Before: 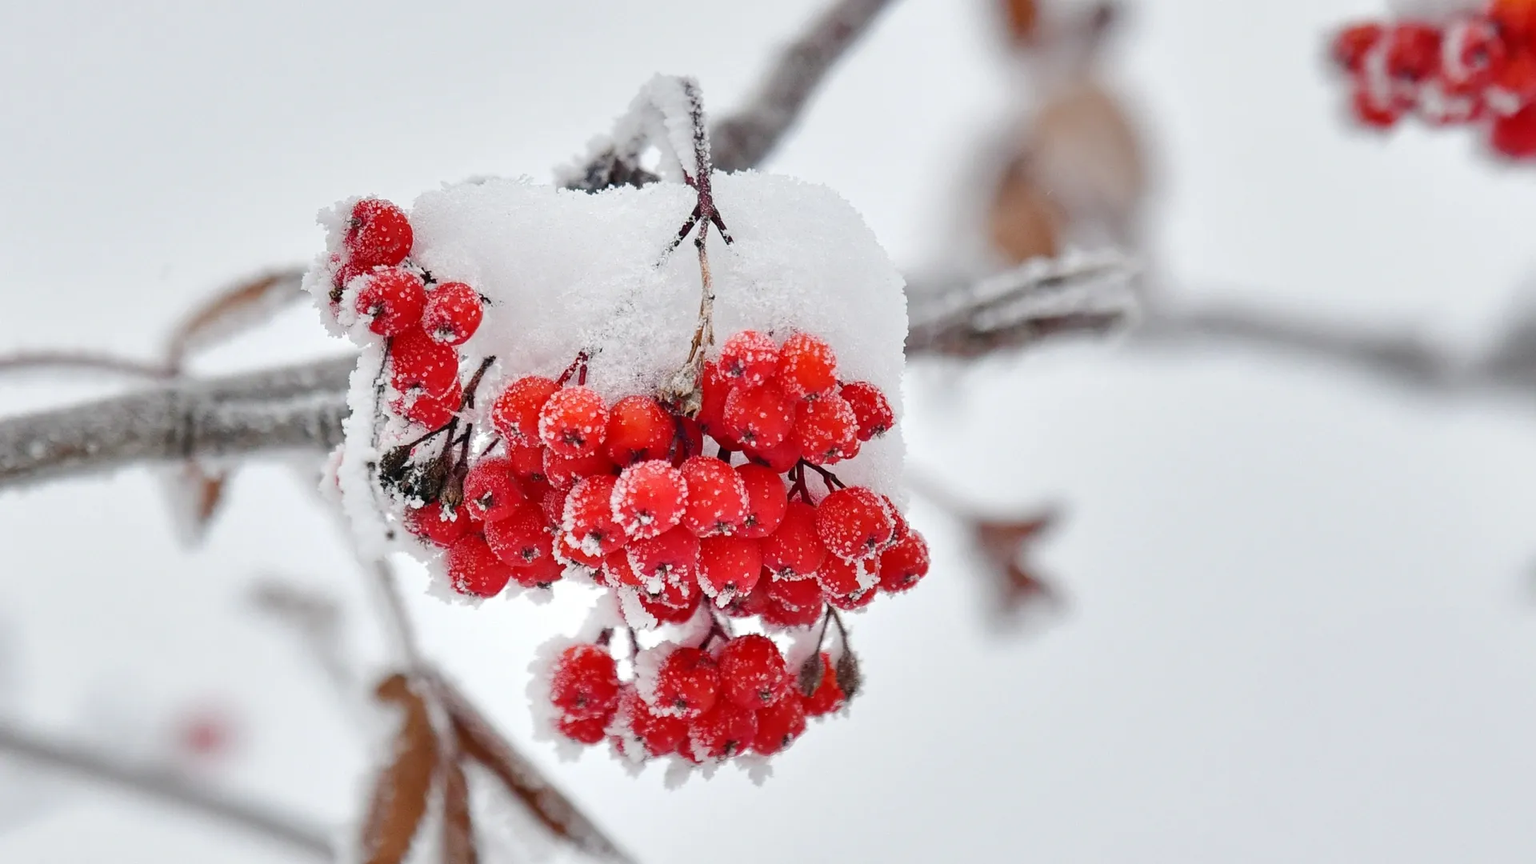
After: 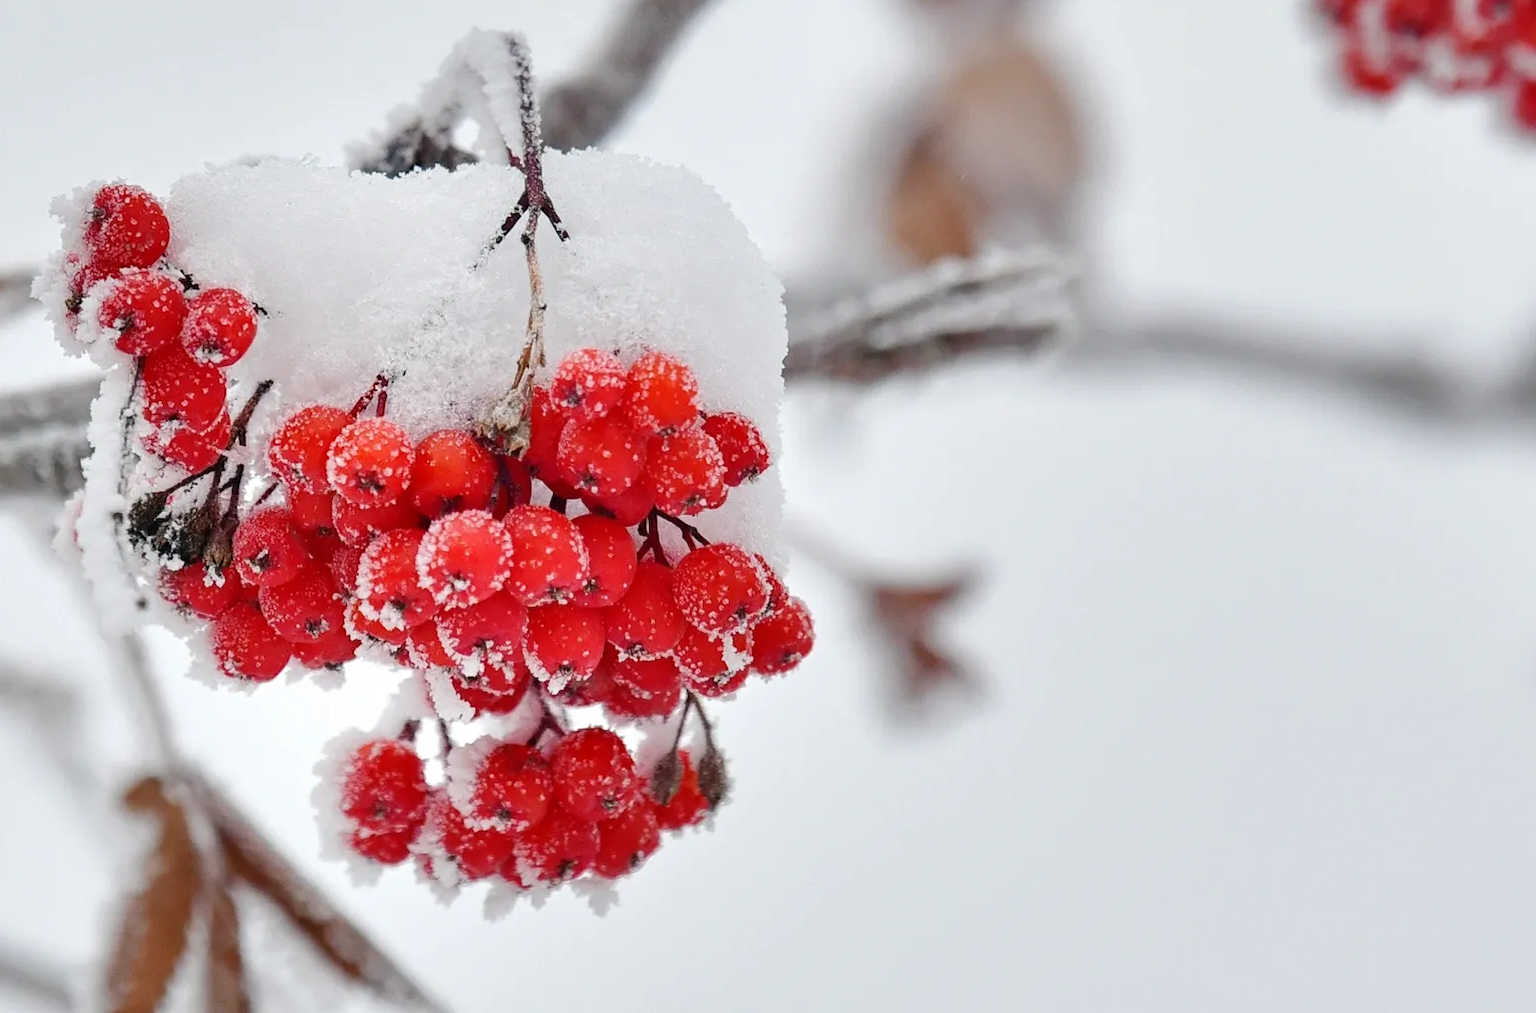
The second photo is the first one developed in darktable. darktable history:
crop and rotate: left 18.036%, top 5.942%, right 1.798%
